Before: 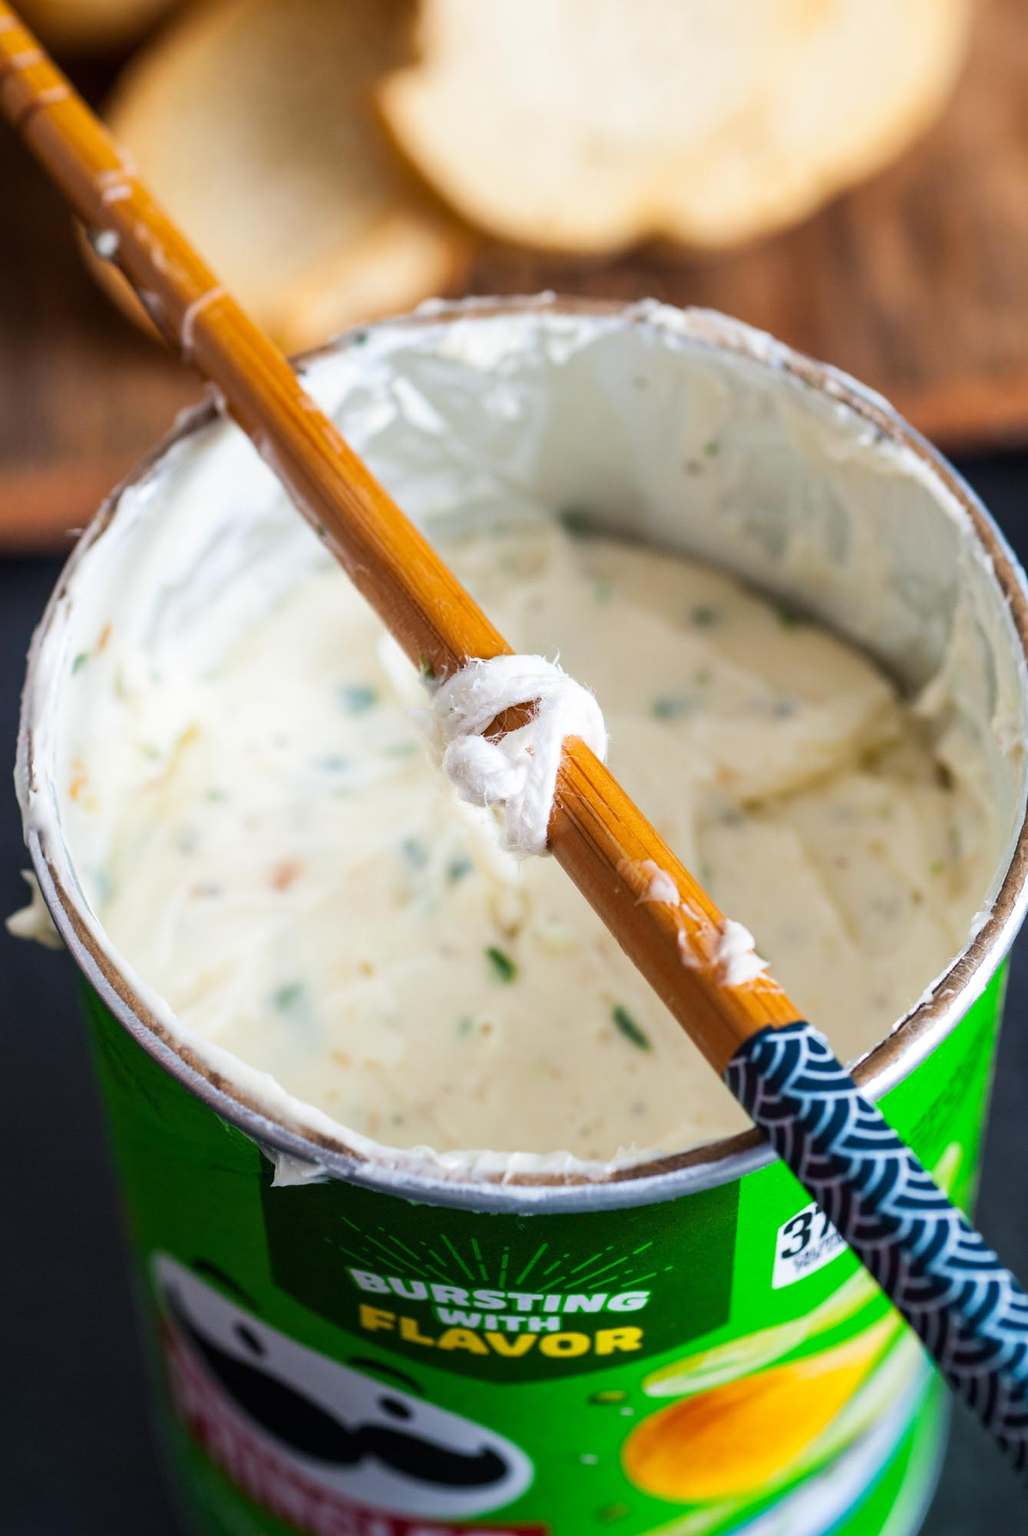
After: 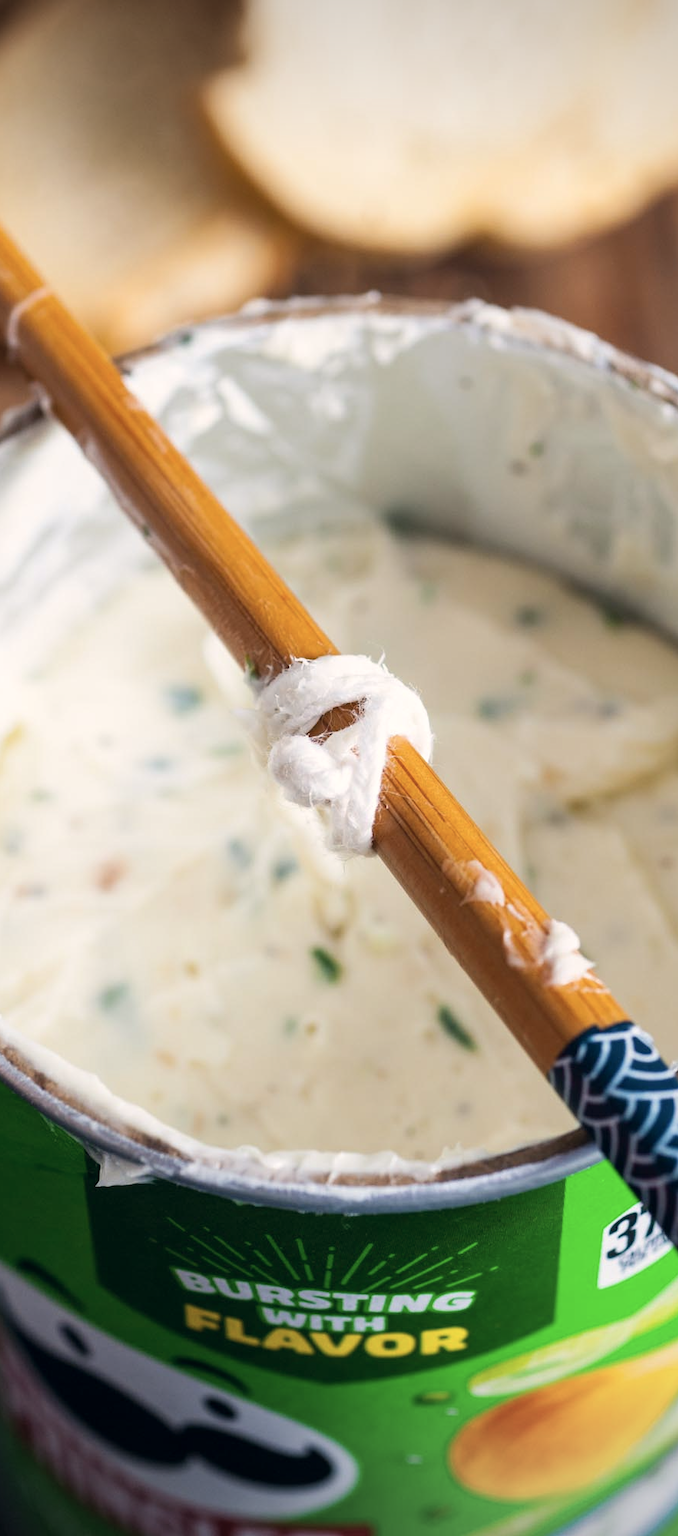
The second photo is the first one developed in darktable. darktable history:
vignetting: fall-off start 97.24%, width/height ratio 1.184, unbound false
color correction: highlights a* 2.93, highlights b* 5, shadows a* -2.16, shadows b* -4.95, saturation 0.811
crop: left 17.04%, right 16.879%
